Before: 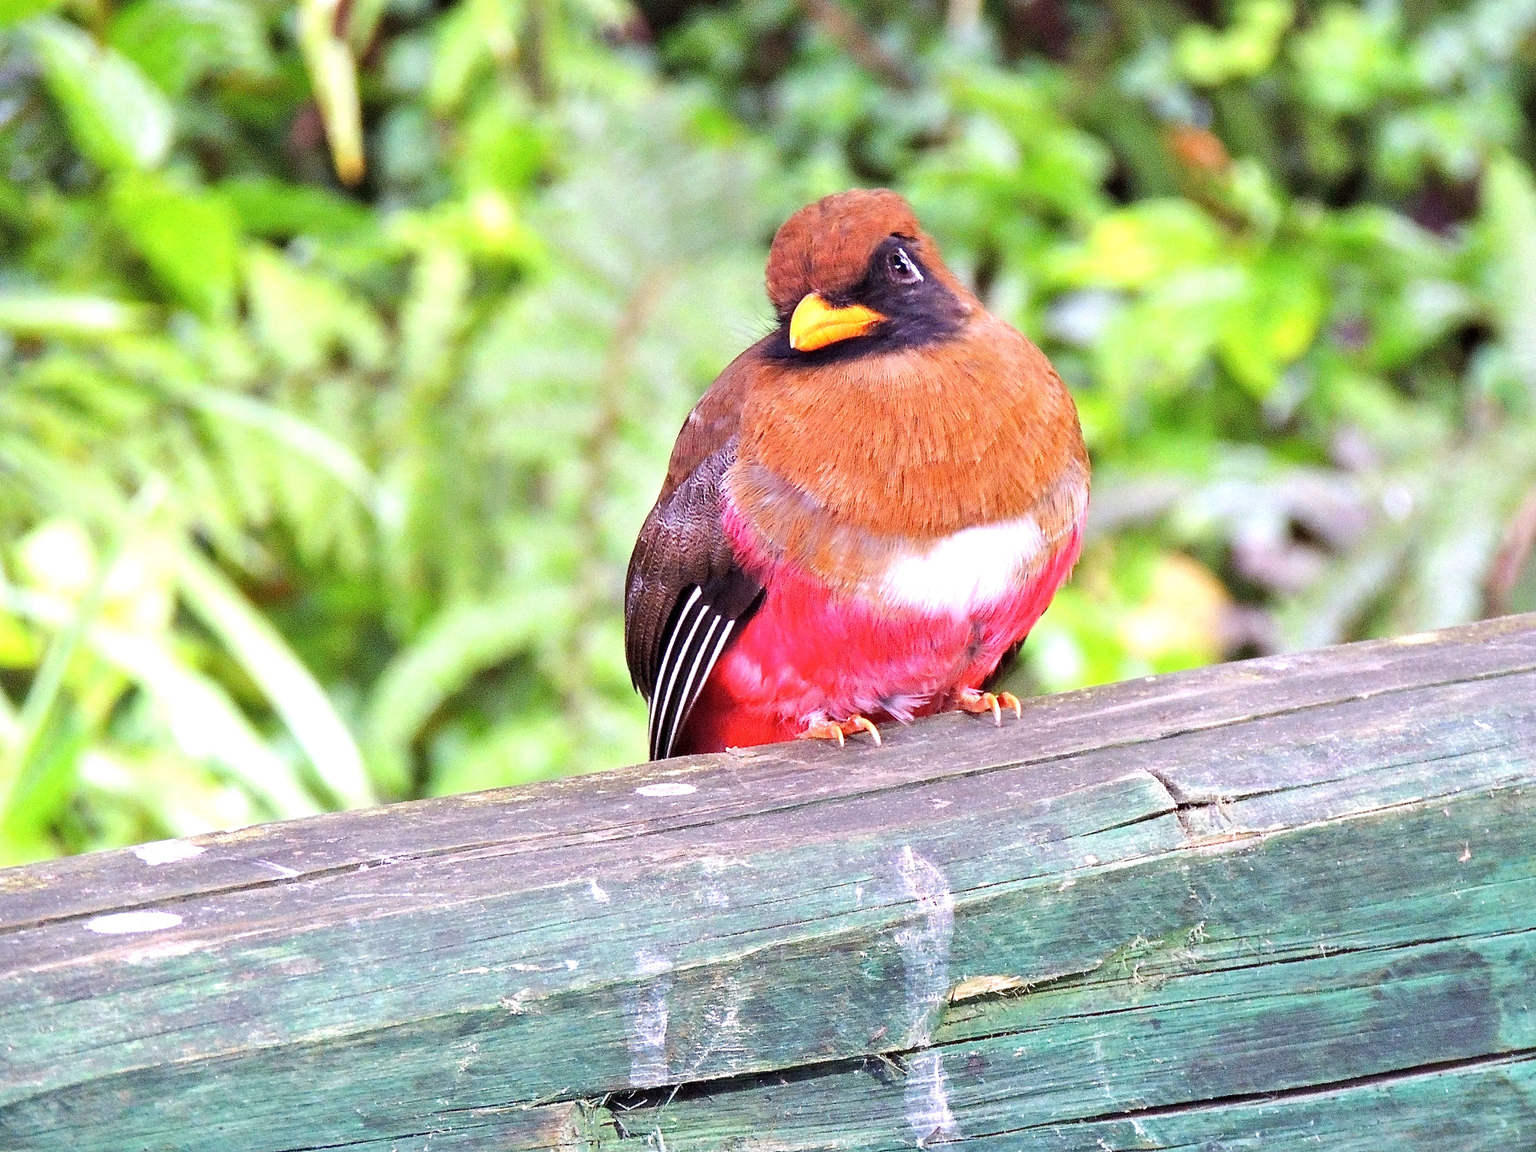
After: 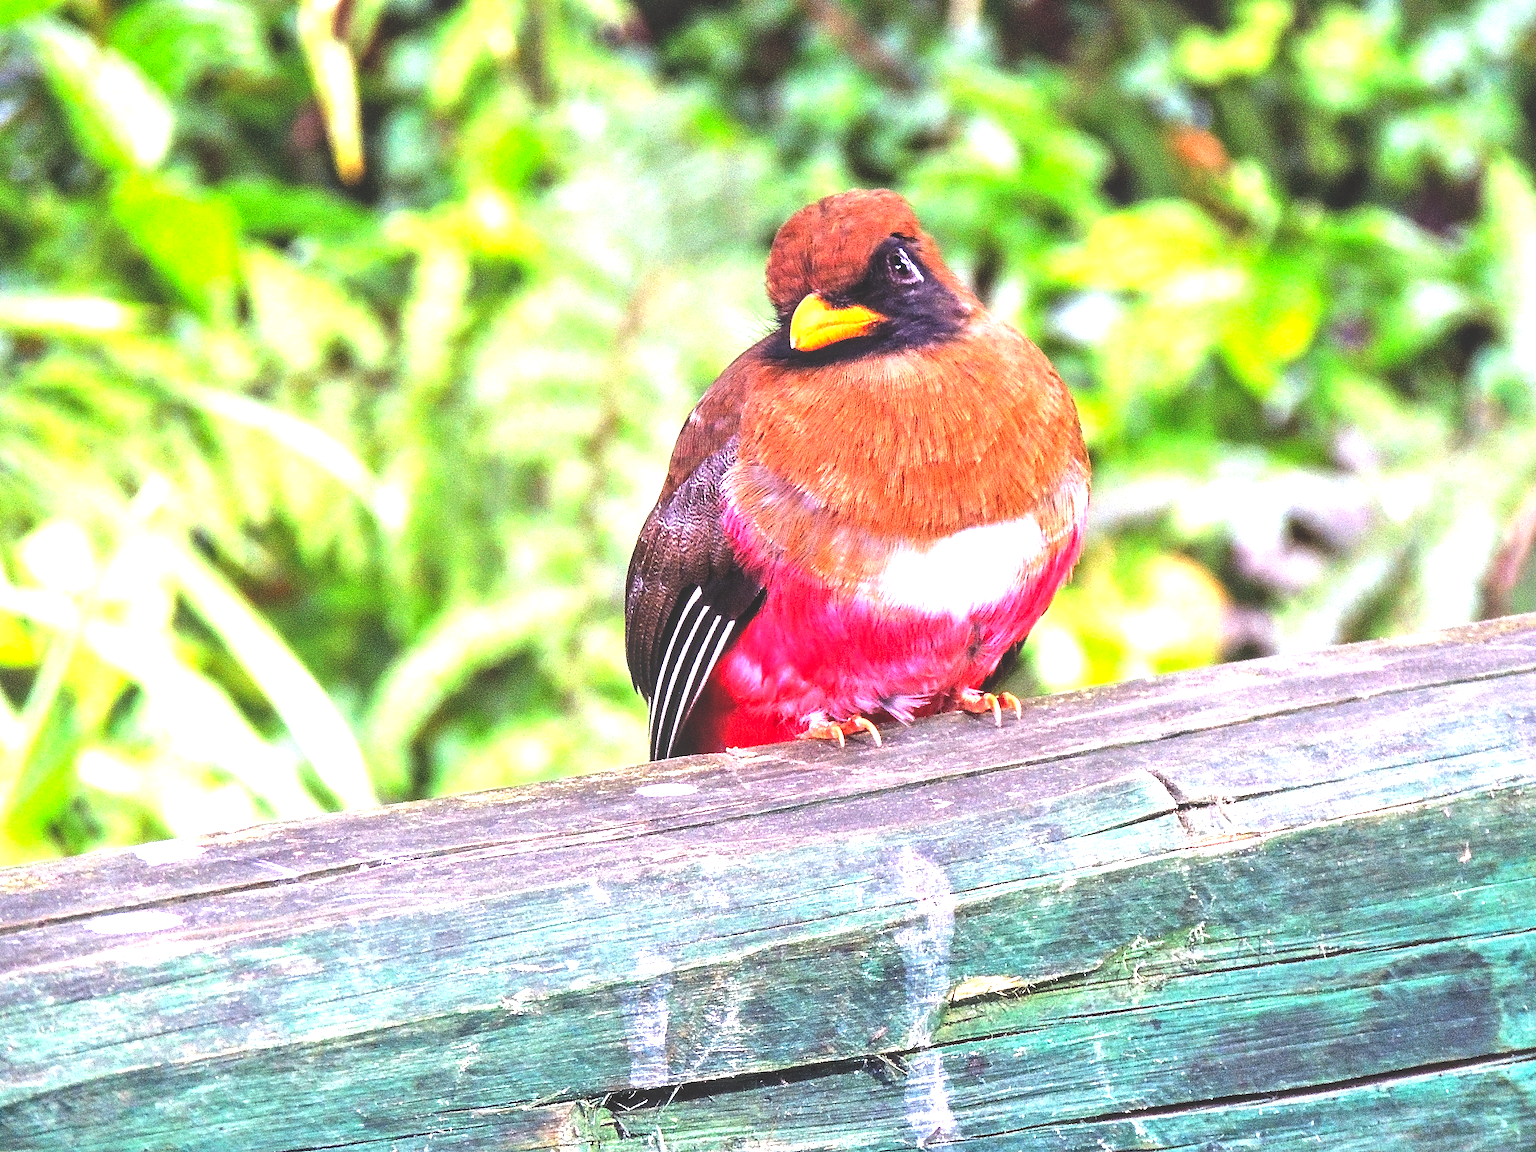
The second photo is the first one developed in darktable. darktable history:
rgb curve: curves: ch0 [(0, 0.186) (0.314, 0.284) (0.775, 0.708) (1, 1)], compensate middle gray true, preserve colors none
exposure: exposure 0.6 EV, compensate highlight preservation false
local contrast: on, module defaults
